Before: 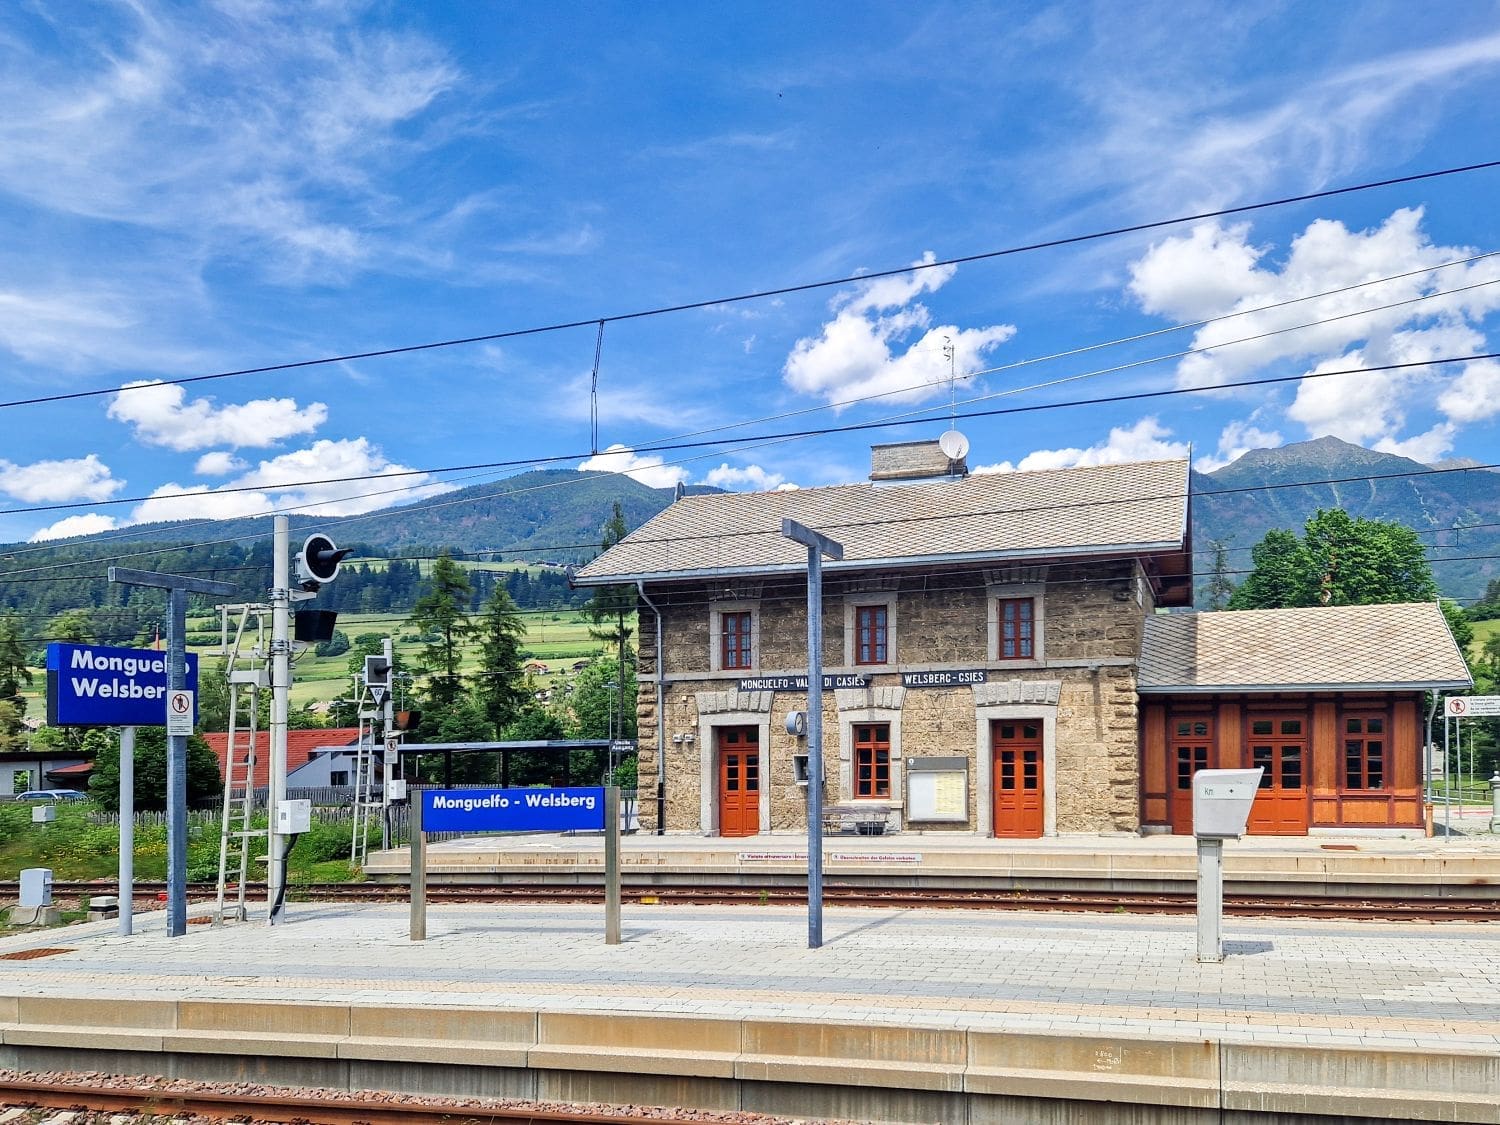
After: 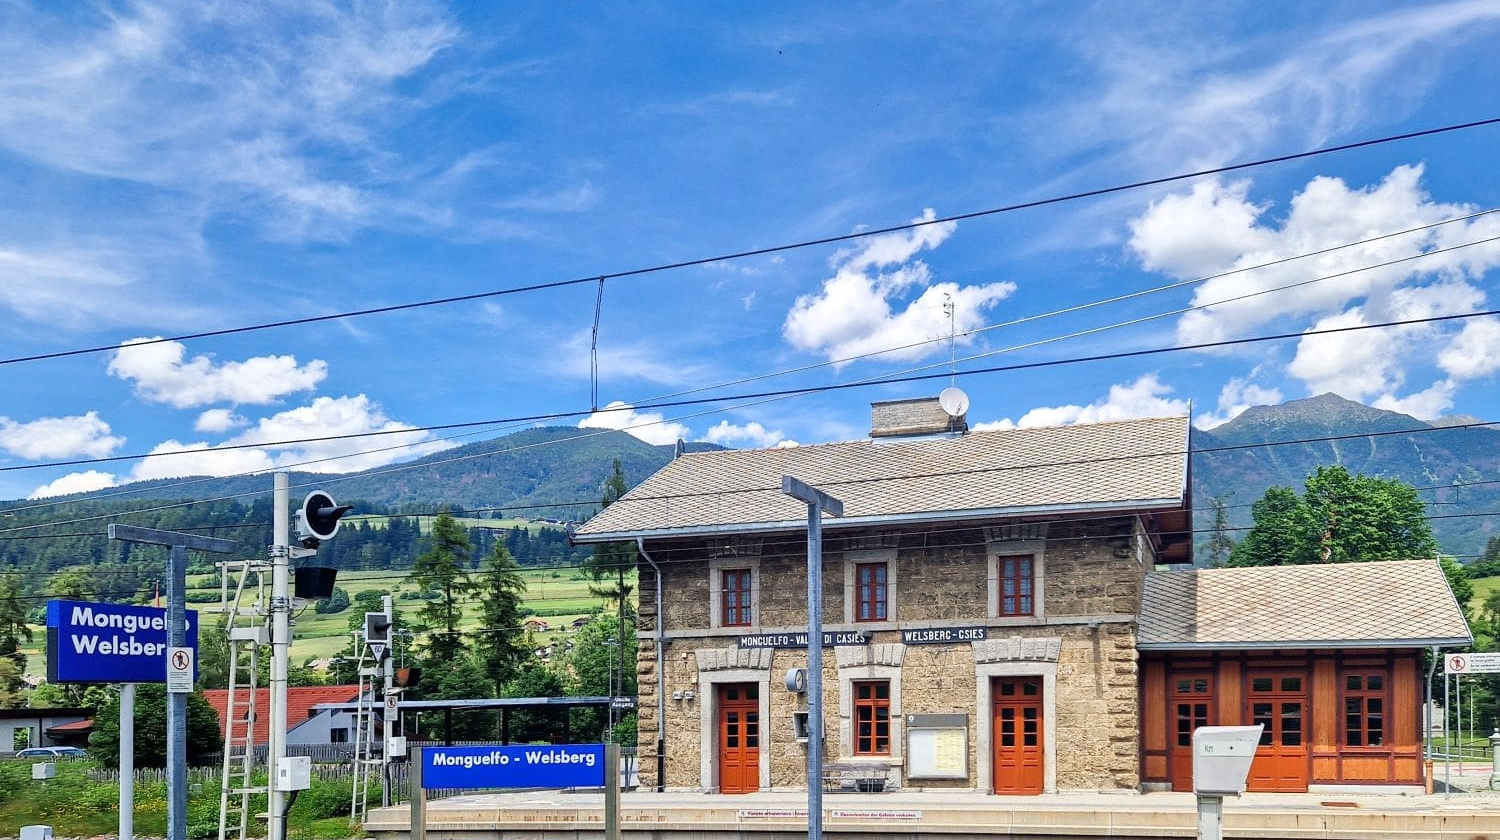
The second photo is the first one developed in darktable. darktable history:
exposure: exposure 0.014 EV, compensate exposure bias true, compensate highlight preservation false
crop: top 3.895%, bottom 21.36%
shadows and highlights: shadows 74.34, highlights -23.75, soften with gaussian
